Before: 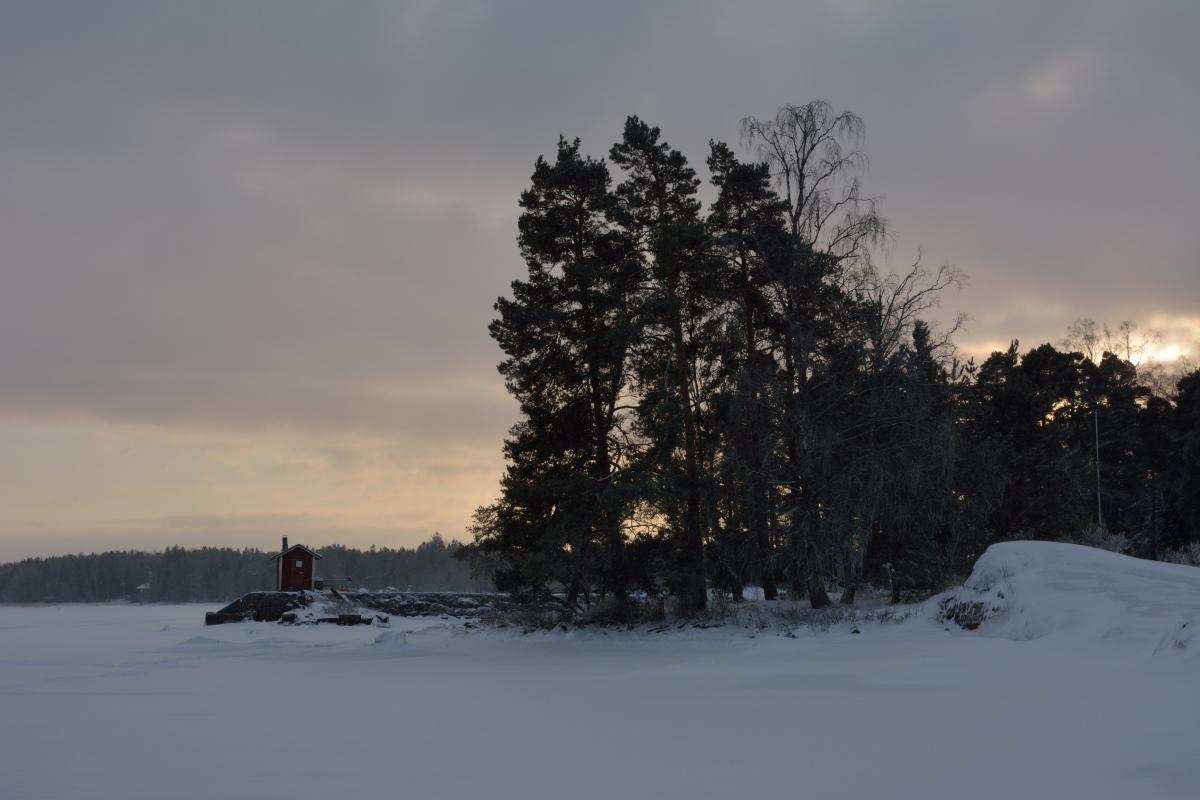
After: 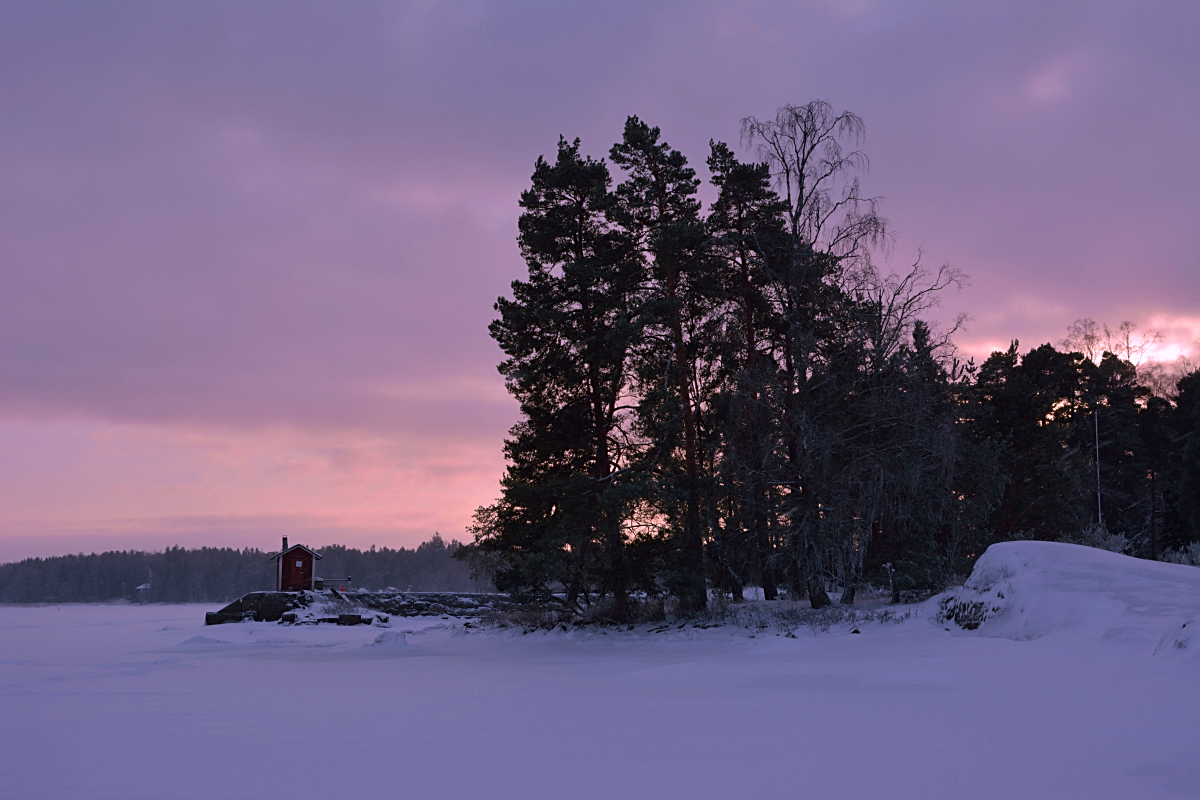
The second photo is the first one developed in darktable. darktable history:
velvia: strength 40%
sharpen: on, module defaults
color correction: highlights a* 15.46, highlights b* -20.56
